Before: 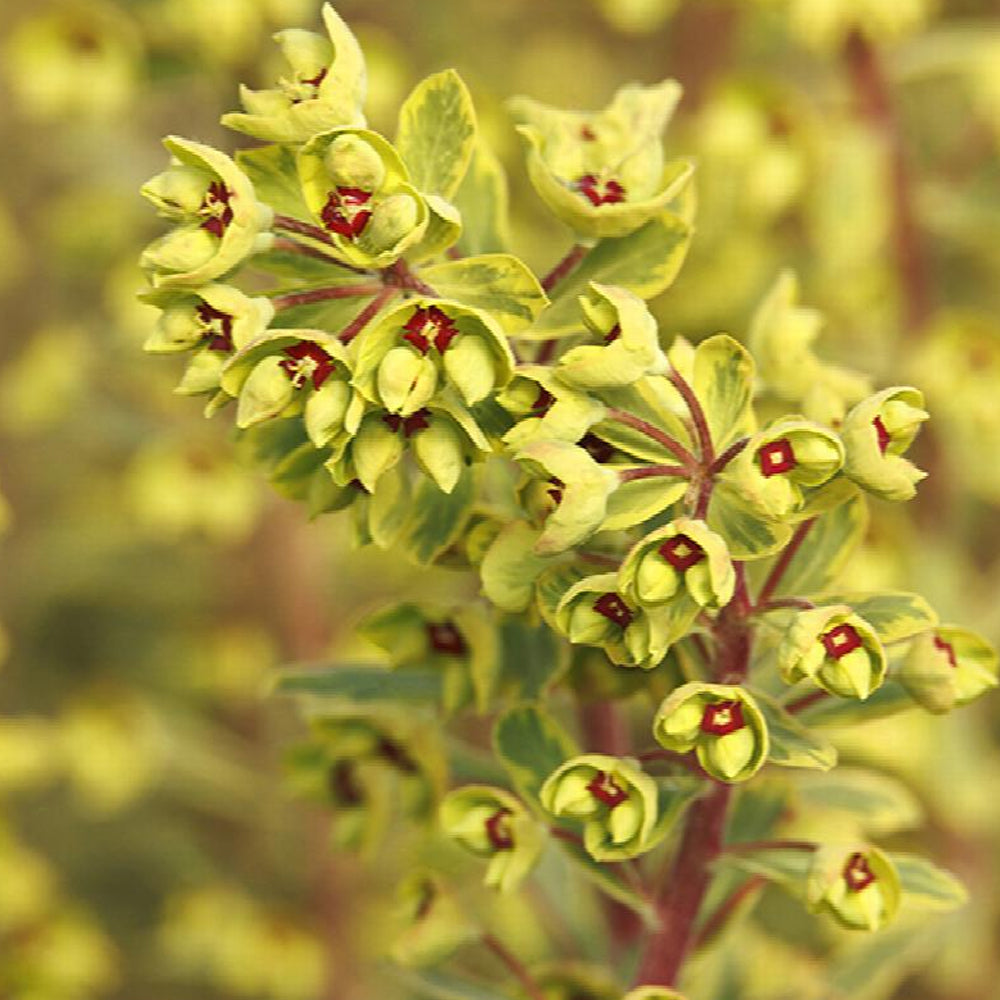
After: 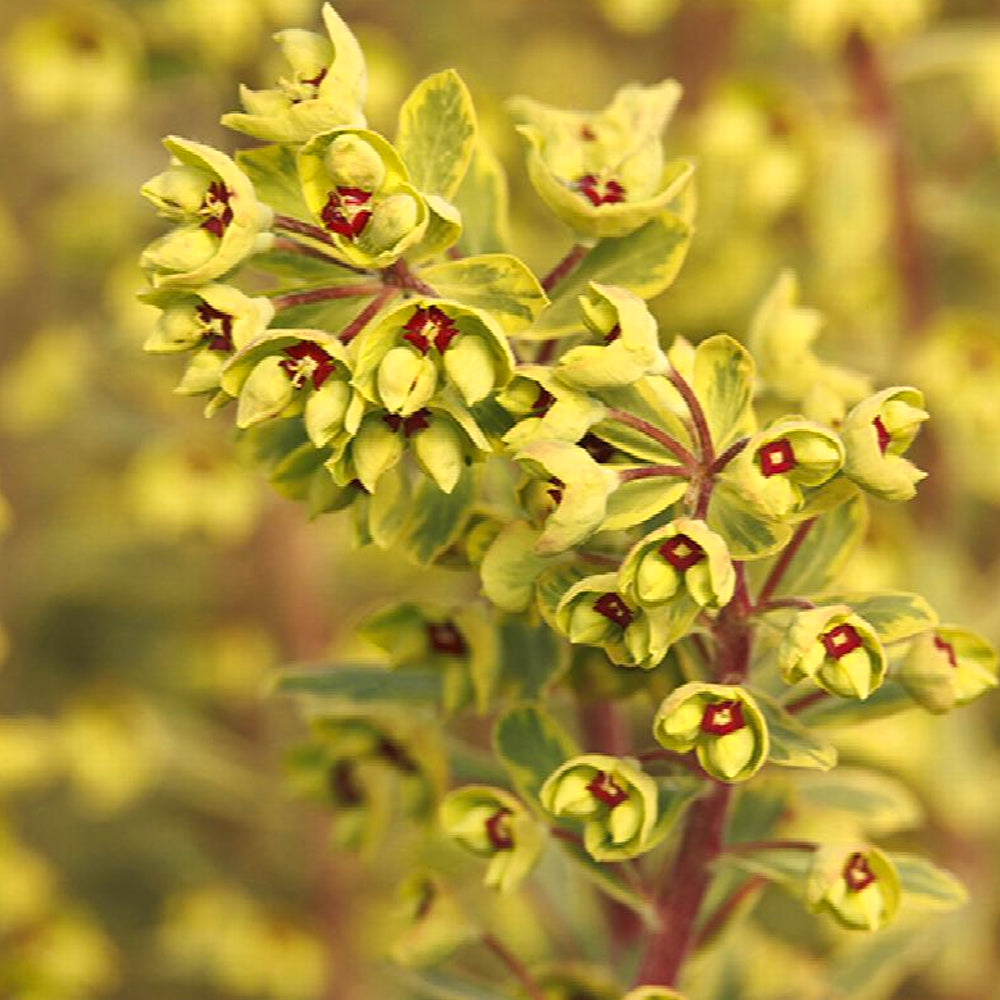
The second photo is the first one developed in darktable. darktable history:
color correction: highlights a* 5.95, highlights b* 4.87
